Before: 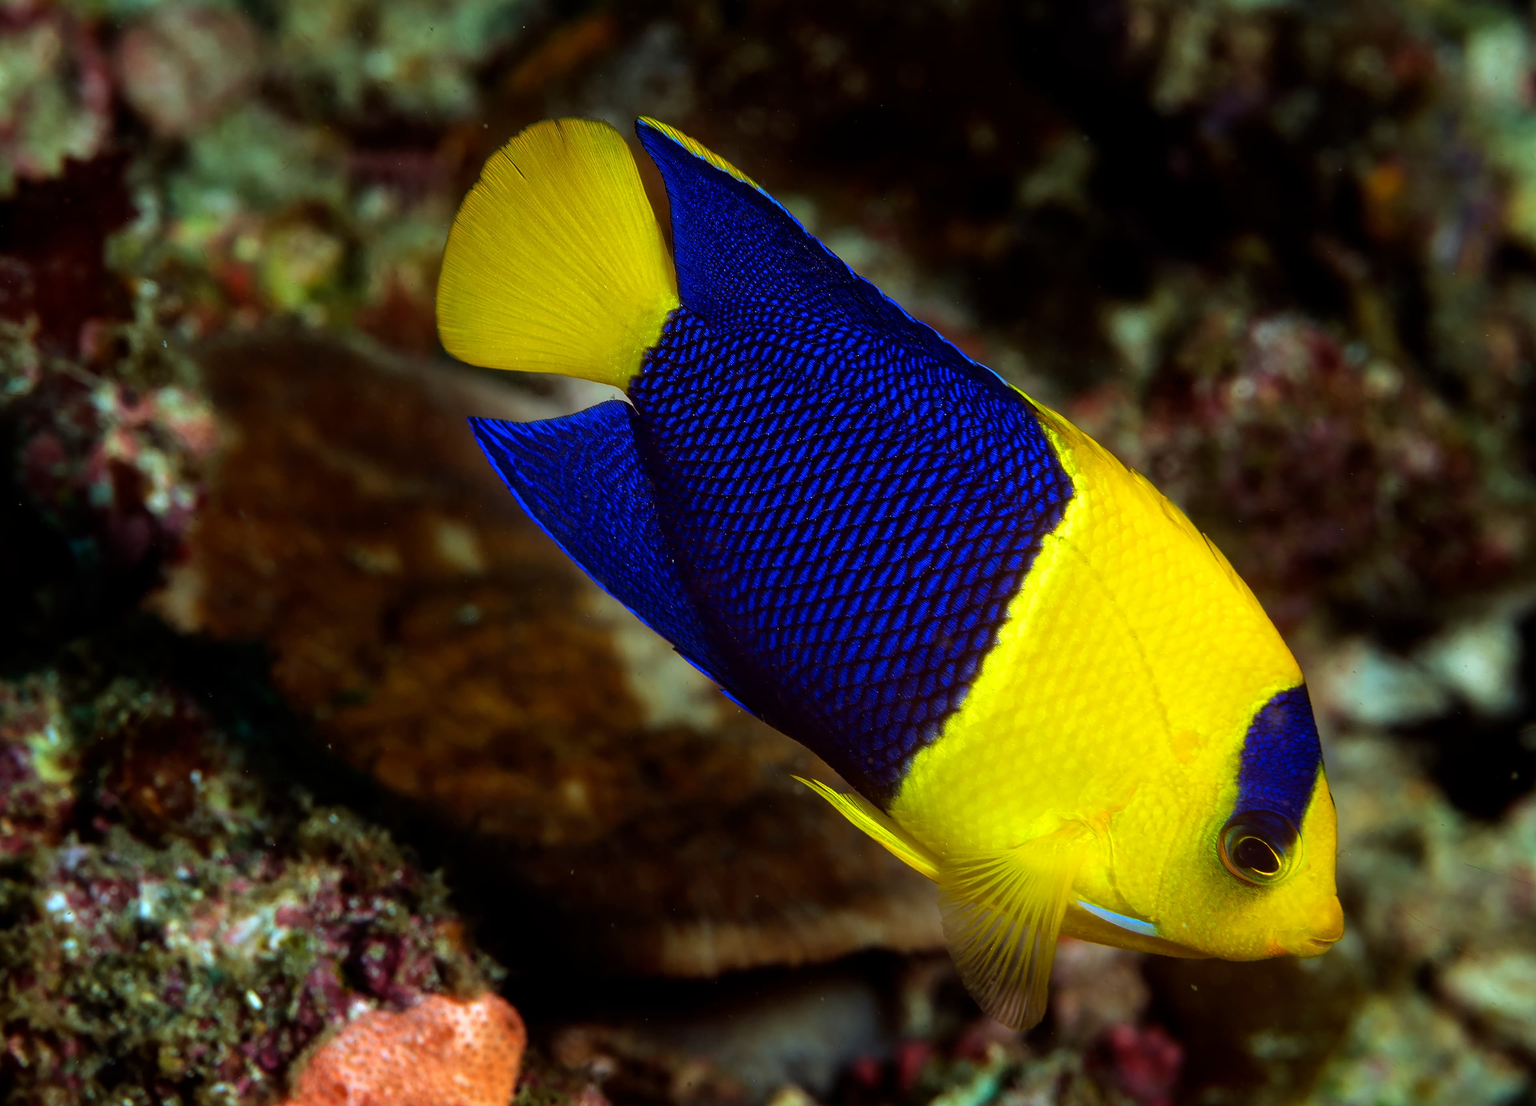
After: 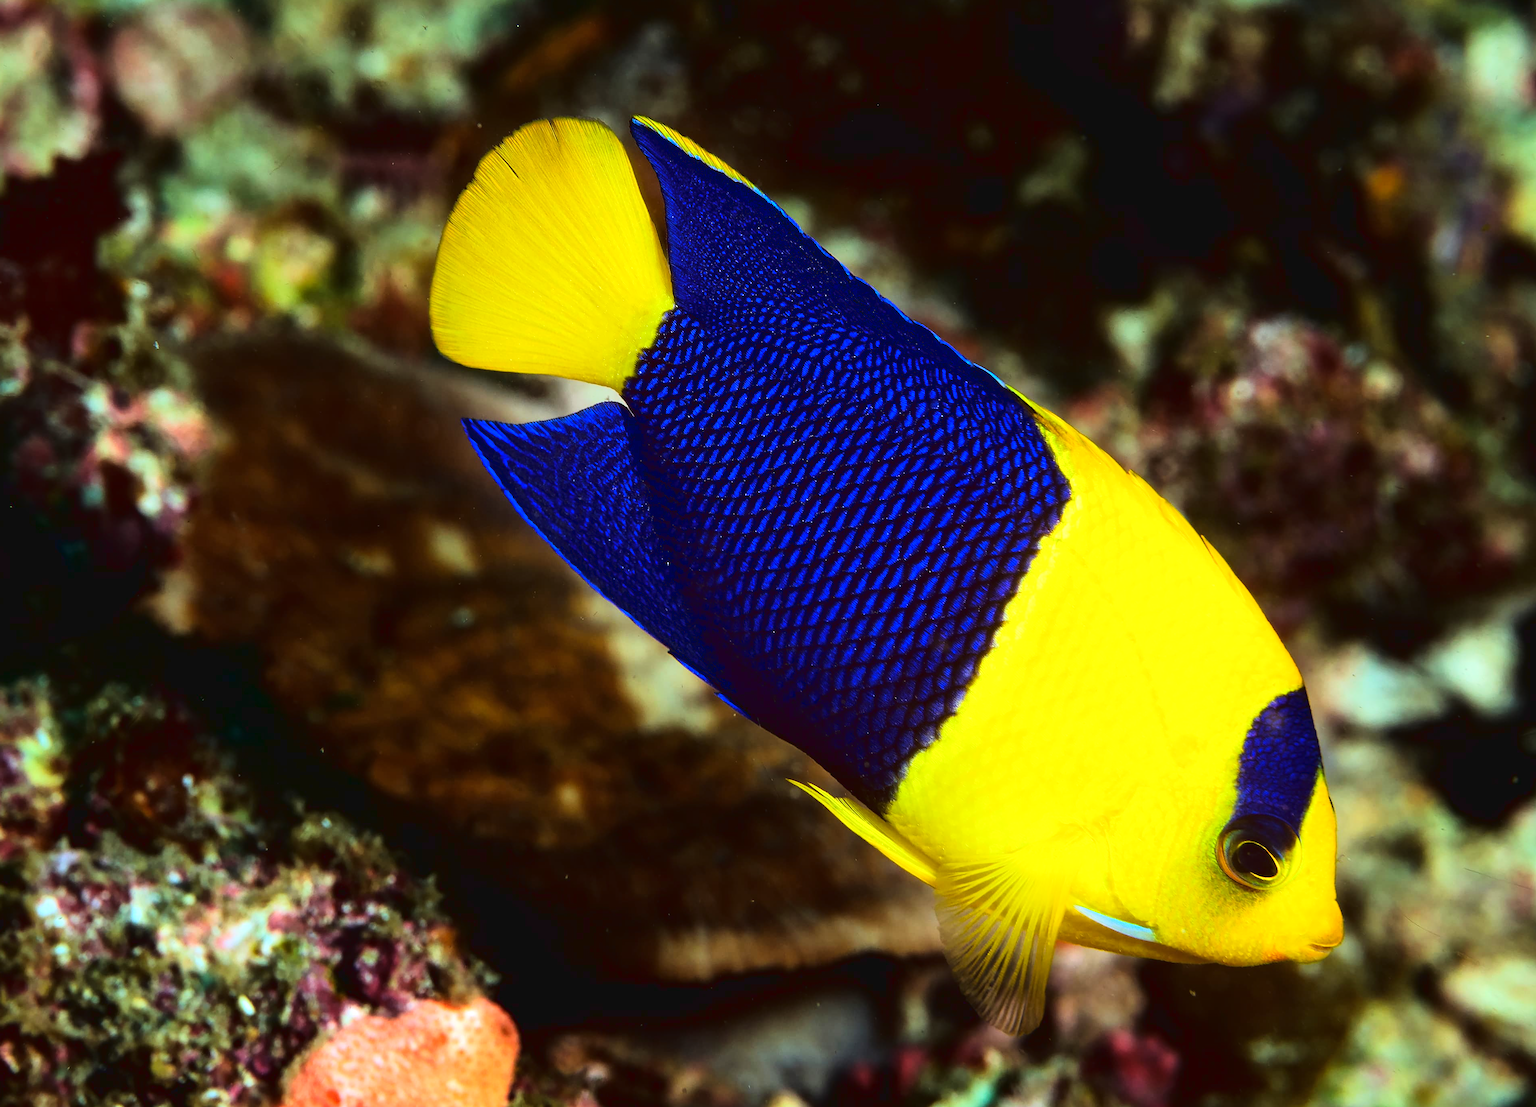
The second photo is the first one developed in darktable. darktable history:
crop and rotate: left 0.638%, top 0.166%, bottom 0.378%
exposure: exposure 0.556 EV, compensate exposure bias true, compensate highlight preservation false
tone curve: curves: ch0 [(0, 0.036) (0.037, 0.042) (0.167, 0.143) (0.433, 0.502) (0.531, 0.637) (0.696, 0.825) (0.856, 0.92) (1, 0.98)]; ch1 [(0, 0) (0.424, 0.383) (0.482, 0.459) (0.501, 0.5) (0.522, 0.526) (0.559, 0.563) (0.604, 0.646) (0.715, 0.729) (1, 1)]; ch2 [(0, 0) (0.369, 0.388) (0.45, 0.48) (0.499, 0.502) (0.504, 0.504) (0.512, 0.526) (0.581, 0.595) (0.708, 0.786) (1, 1)], color space Lab, linked channels, preserve colors none
